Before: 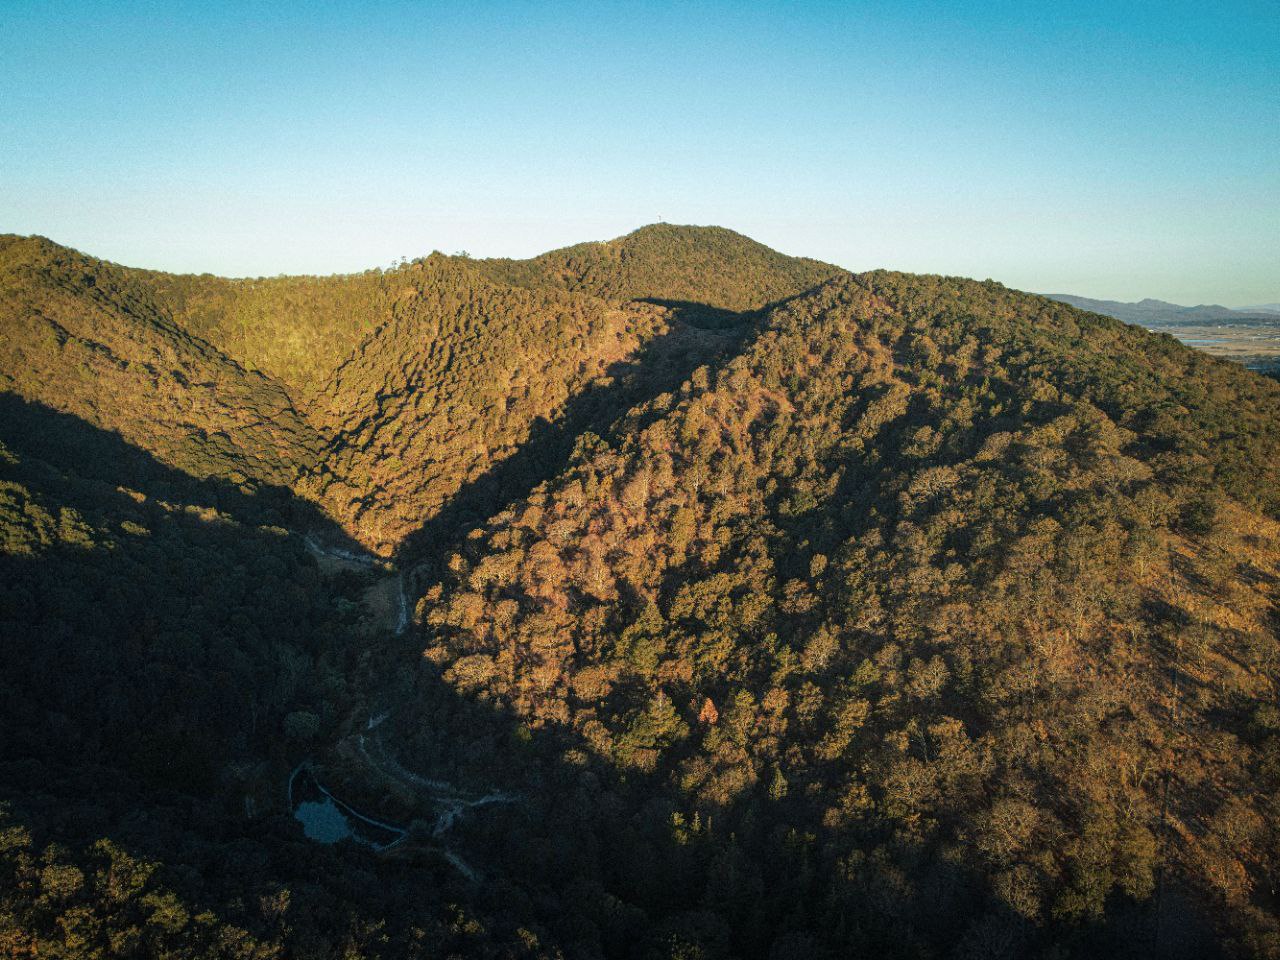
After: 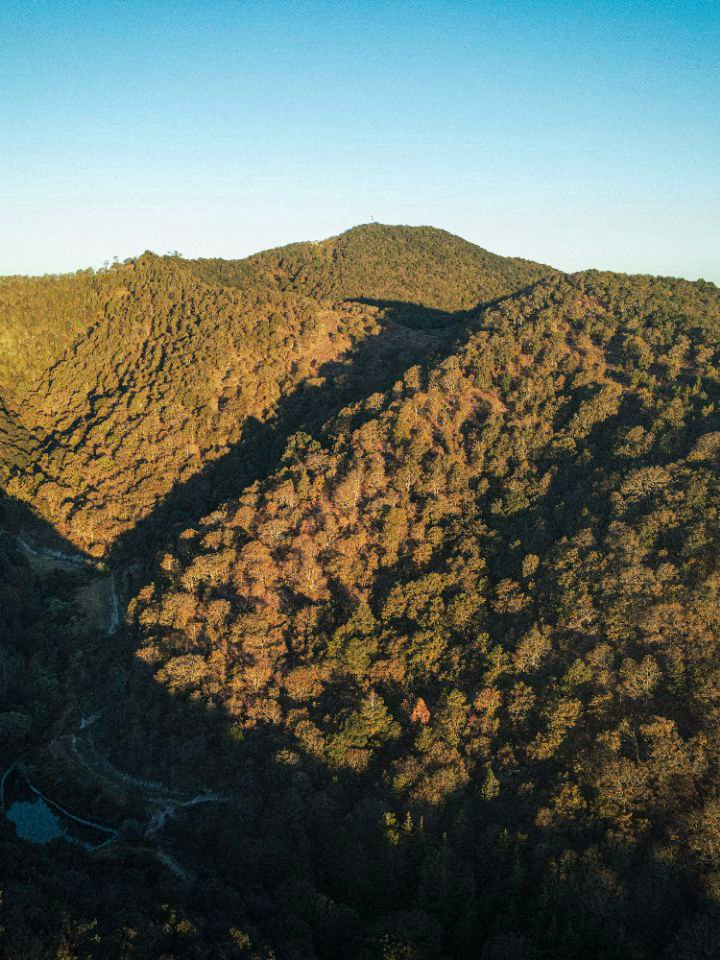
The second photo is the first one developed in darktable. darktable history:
contrast brightness saturation: contrast 0.04, saturation 0.07
crop and rotate: left 22.516%, right 21.234%
